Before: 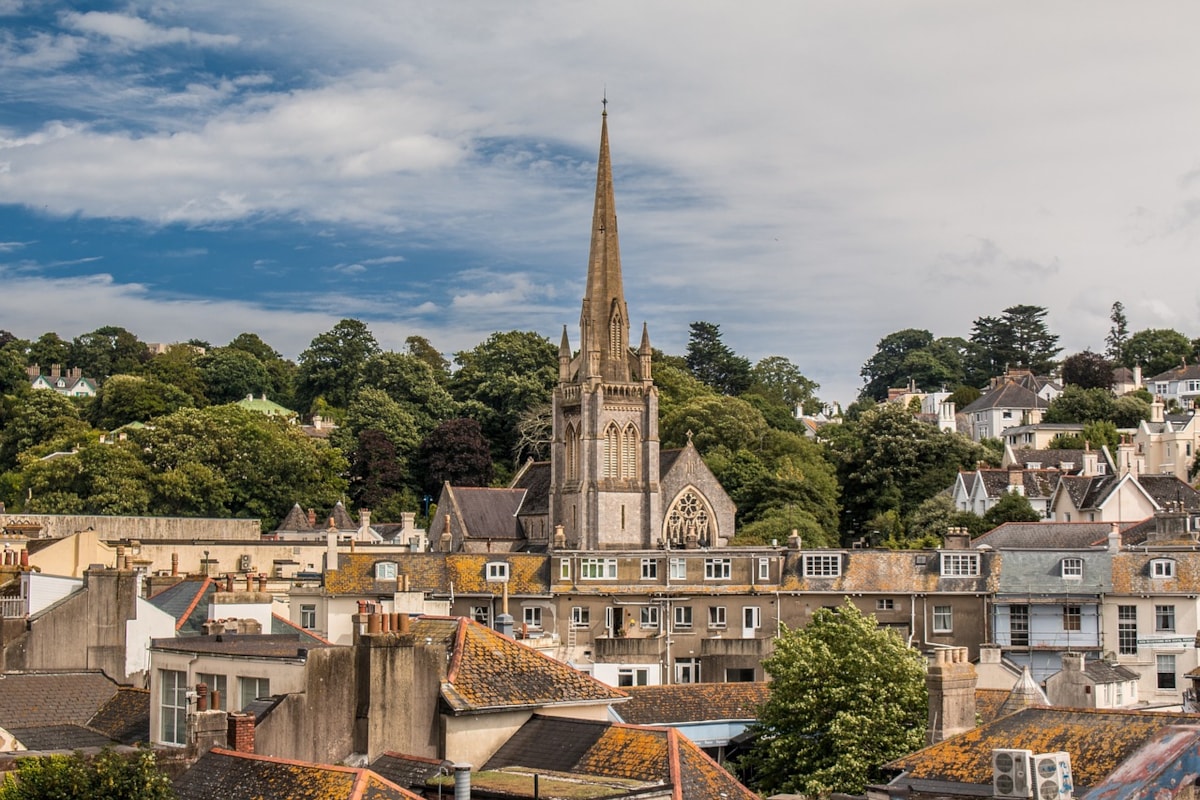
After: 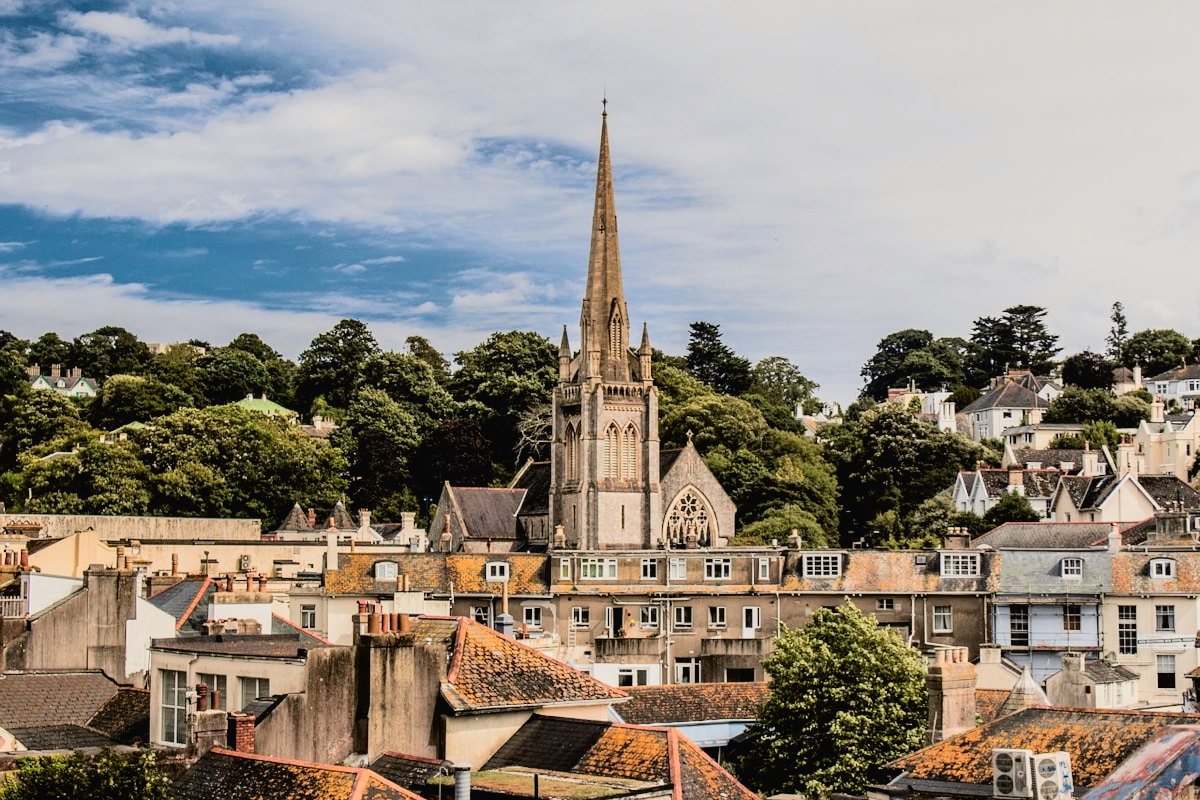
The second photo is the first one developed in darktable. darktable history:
filmic rgb: black relative exposure -5 EV, white relative exposure 3.5 EV, hardness 3.19, contrast 1.2, highlights saturation mix -30%
tone curve: curves: ch0 [(0, 0.018) (0.061, 0.041) (0.205, 0.191) (0.289, 0.292) (0.39, 0.424) (0.493, 0.551) (0.666, 0.743) (0.795, 0.841) (1, 0.998)]; ch1 [(0, 0) (0.385, 0.343) (0.439, 0.415) (0.494, 0.498) (0.501, 0.501) (0.51, 0.509) (0.548, 0.563) (0.586, 0.61) (0.684, 0.658) (0.783, 0.804) (1, 1)]; ch2 [(0, 0) (0.304, 0.31) (0.403, 0.399) (0.441, 0.428) (0.47, 0.469) (0.498, 0.496) (0.524, 0.538) (0.566, 0.579) (0.648, 0.665) (0.697, 0.699) (1, 1)], color space Lab, independent channels, preserve colors none
